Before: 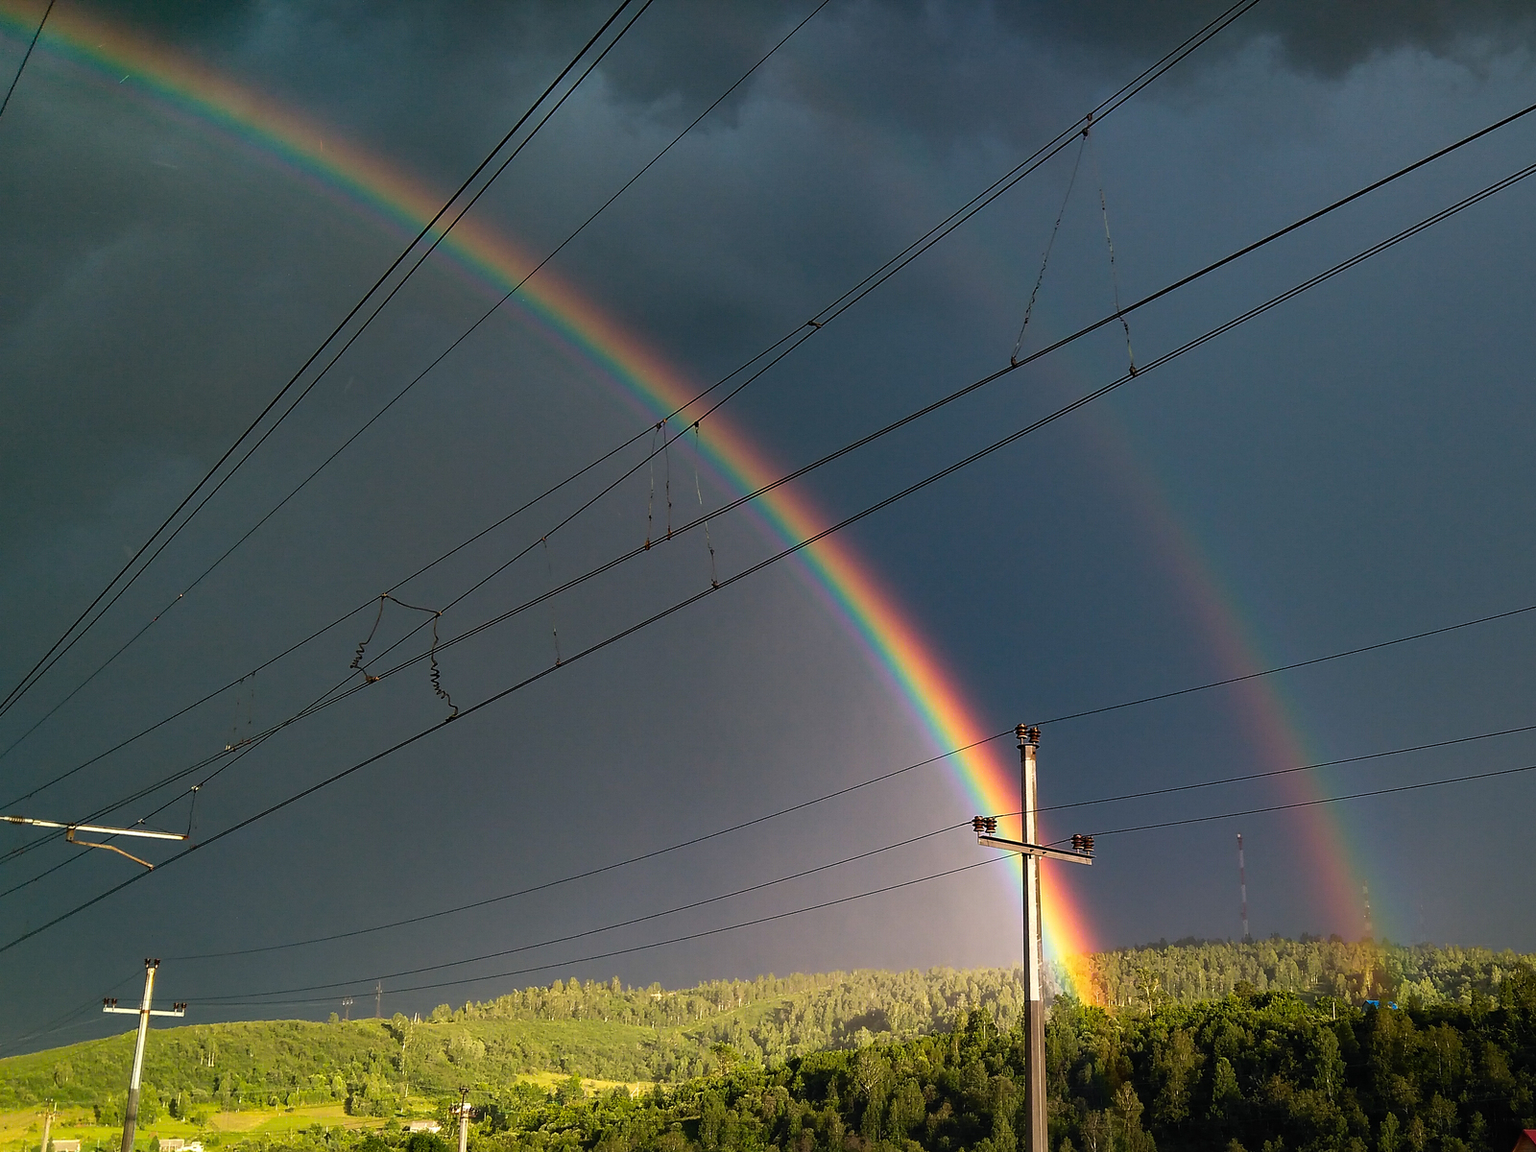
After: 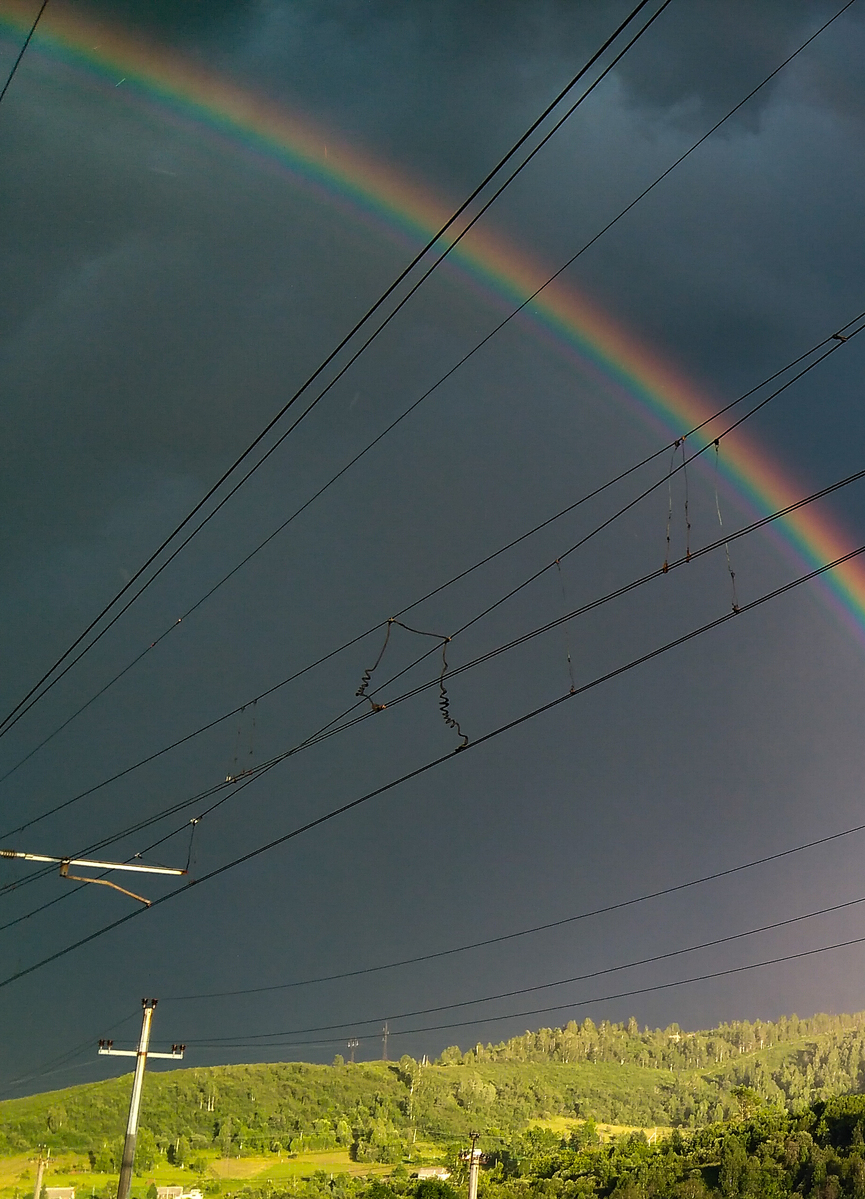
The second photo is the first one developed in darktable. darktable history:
crop: left 0.586%, right 45.349%, bottom 0.082%
